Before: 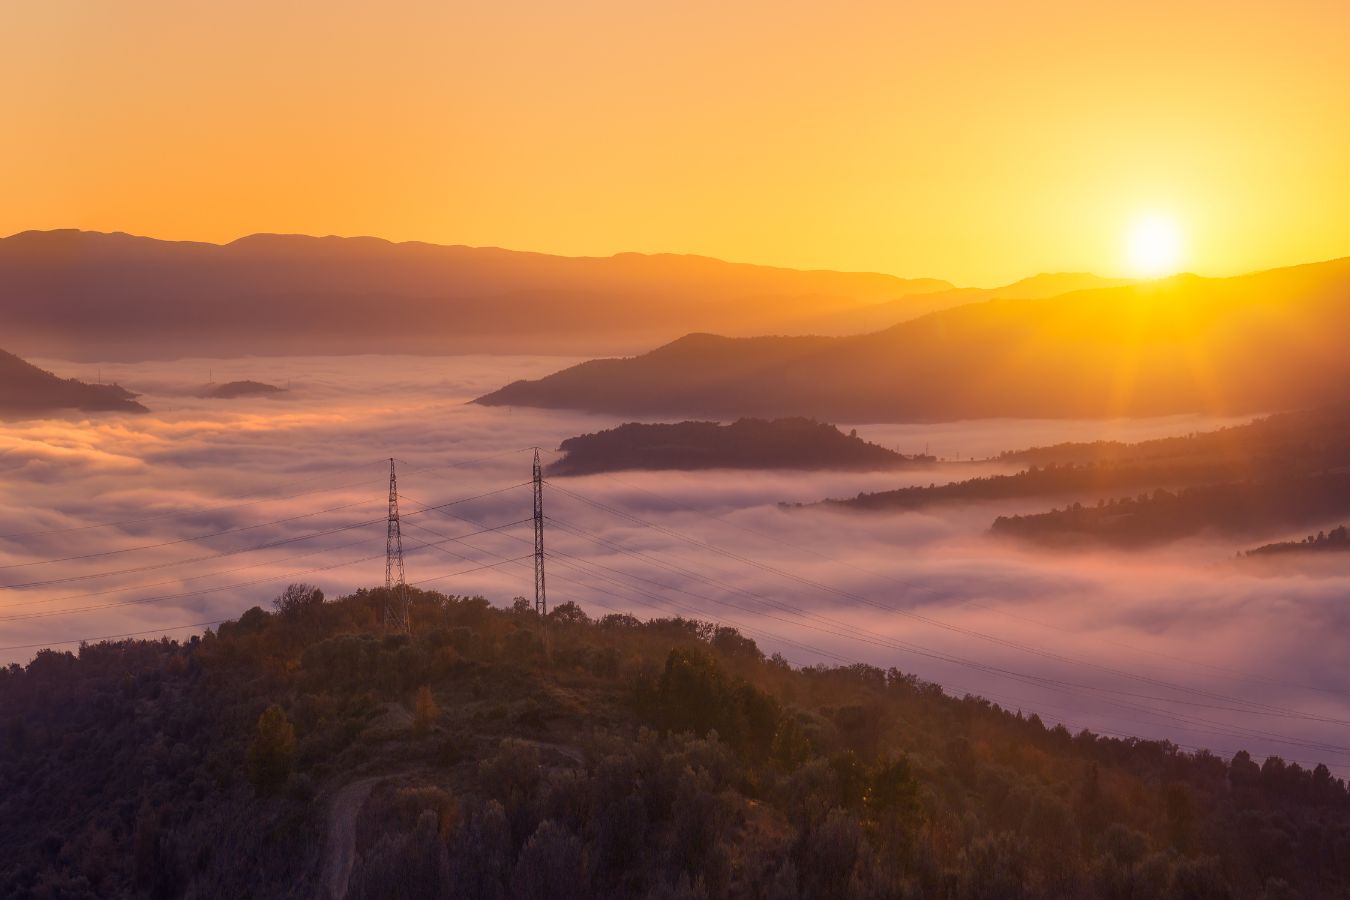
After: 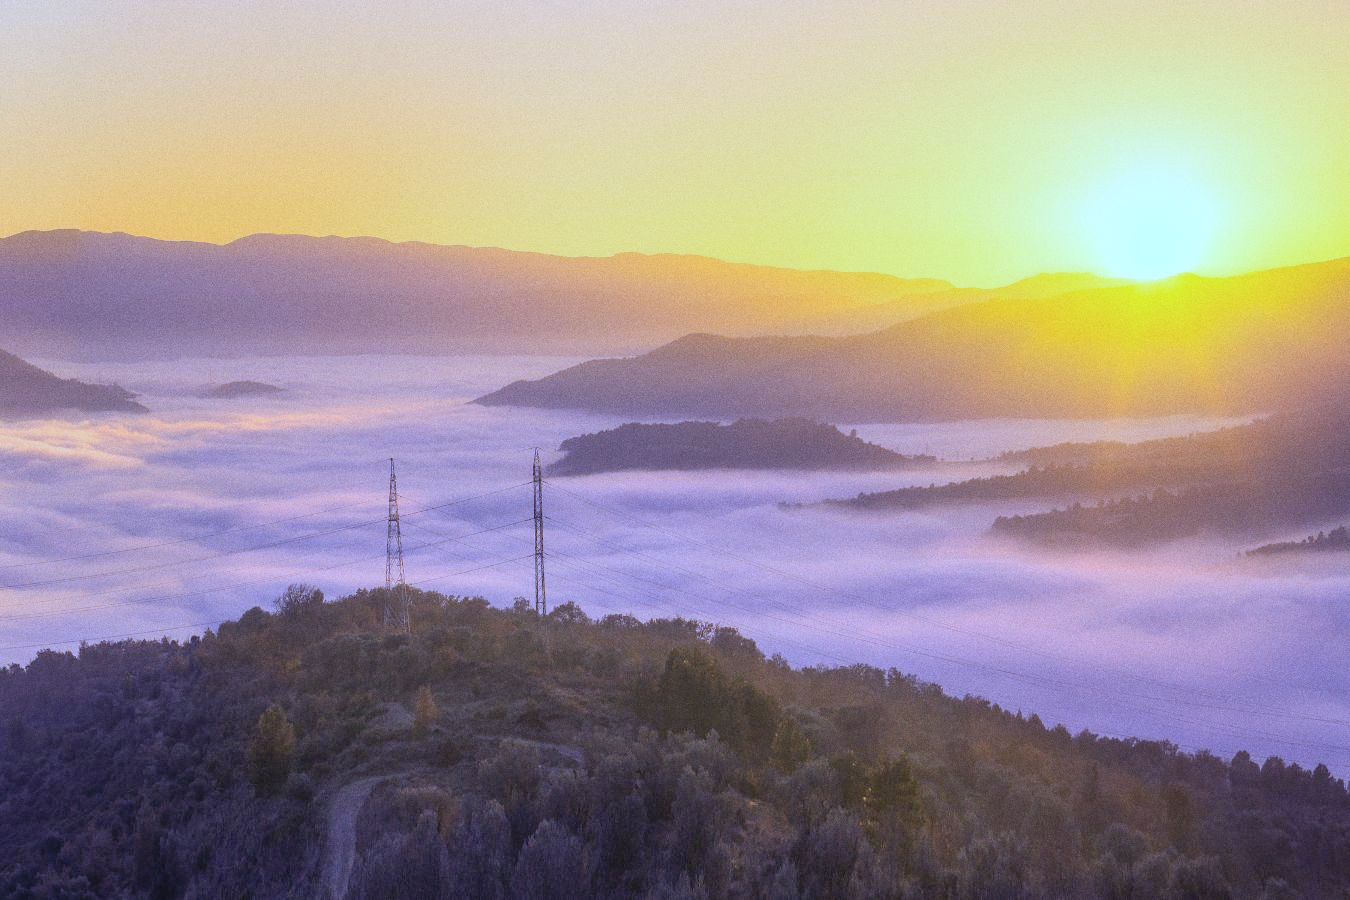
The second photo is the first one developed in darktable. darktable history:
global tonemap: drago (0.7, 100)
white balance: red 0.766, blue 1.537
grain: on, module defaults
